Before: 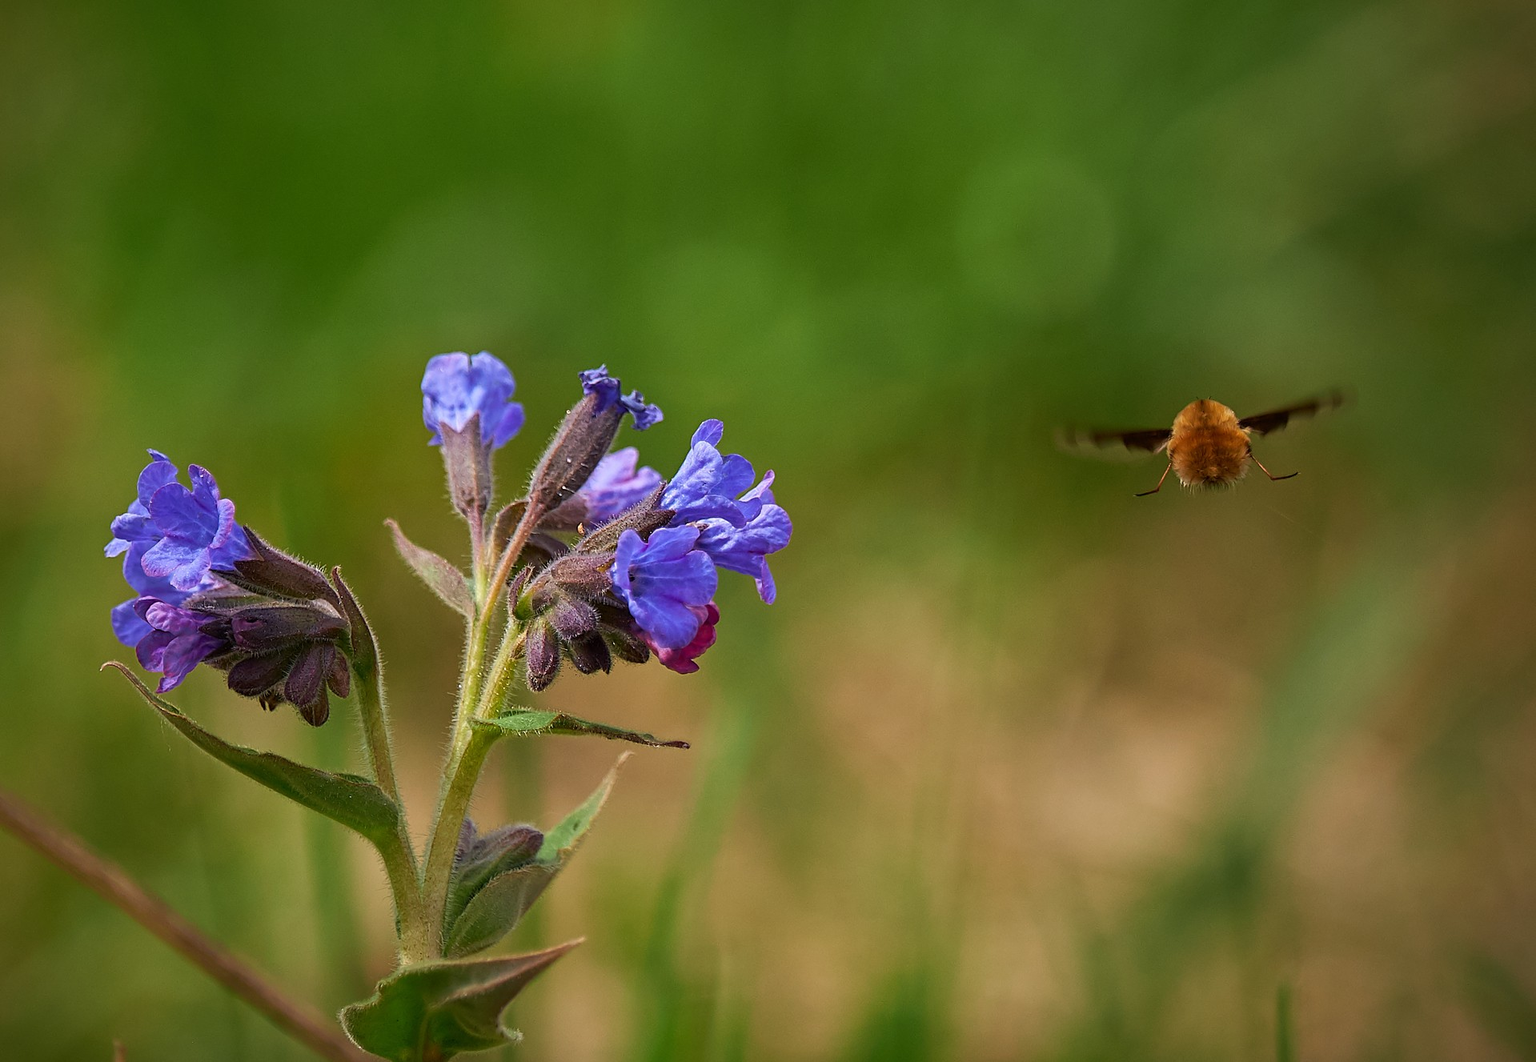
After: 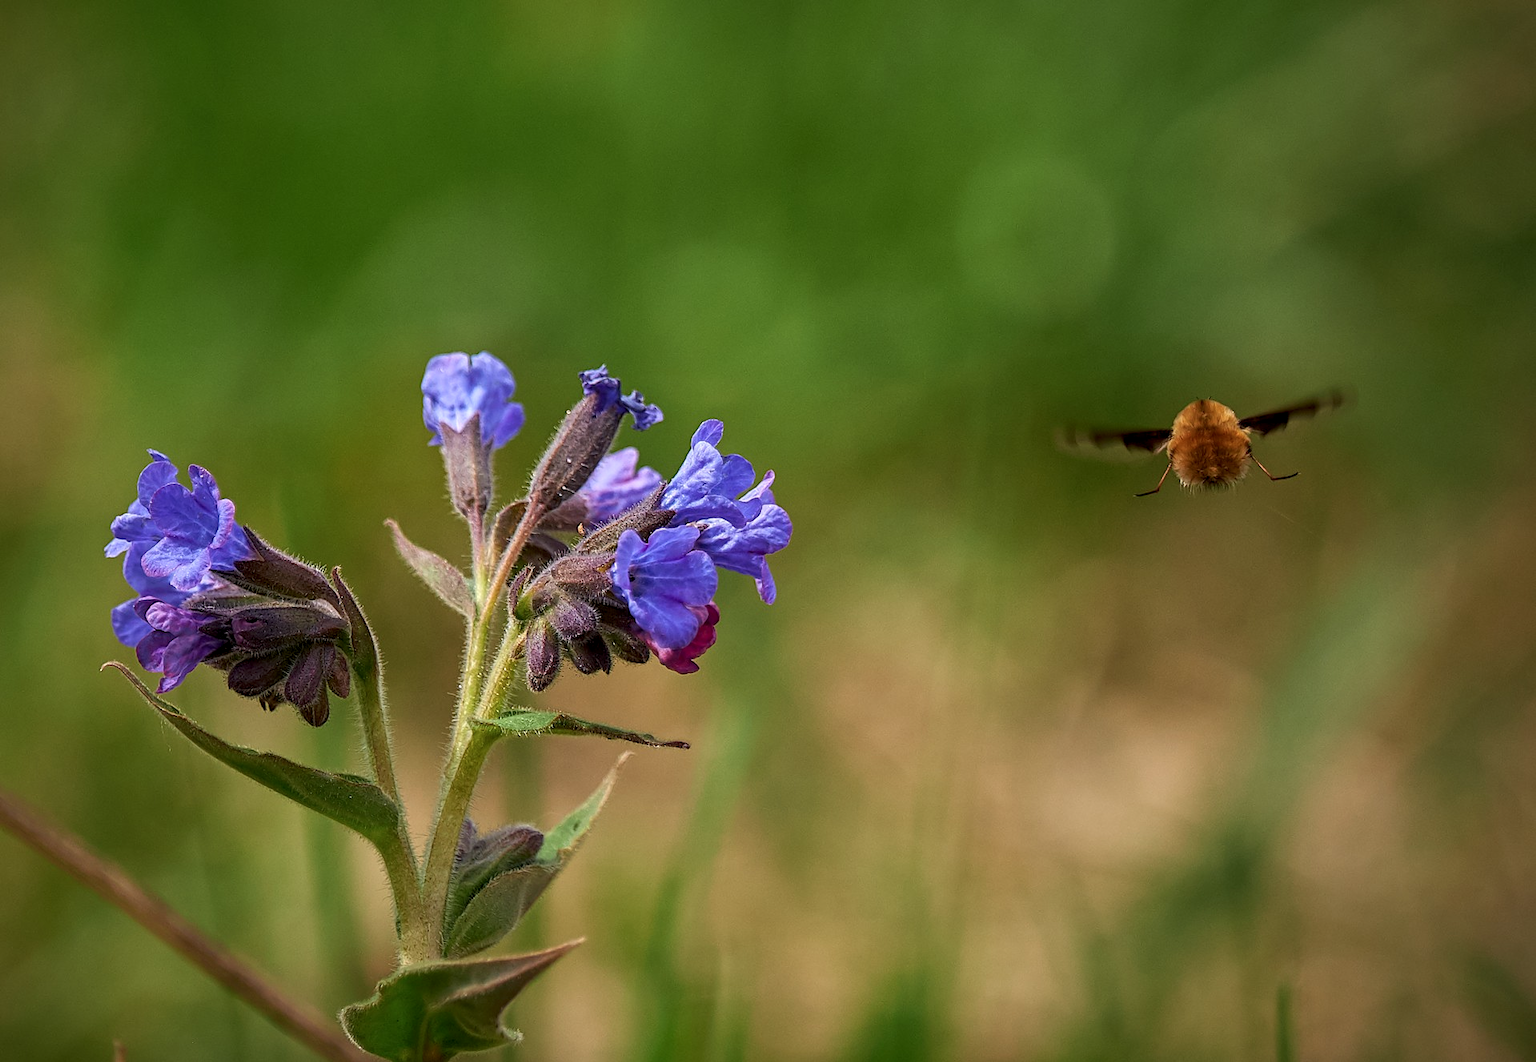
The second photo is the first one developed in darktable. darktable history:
local contrast: on, module defaults
color balance rgb: linear chroma grading › shadows -3%, linear chroma grading › highlights -4%
